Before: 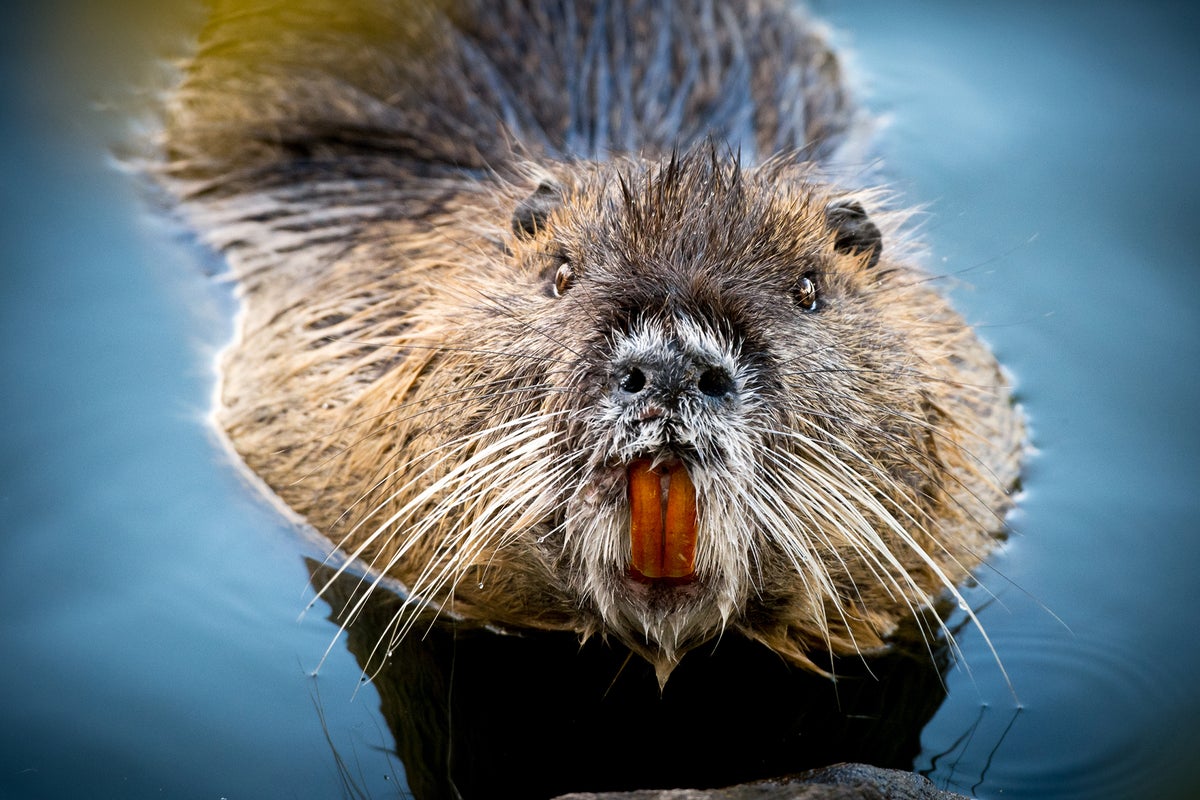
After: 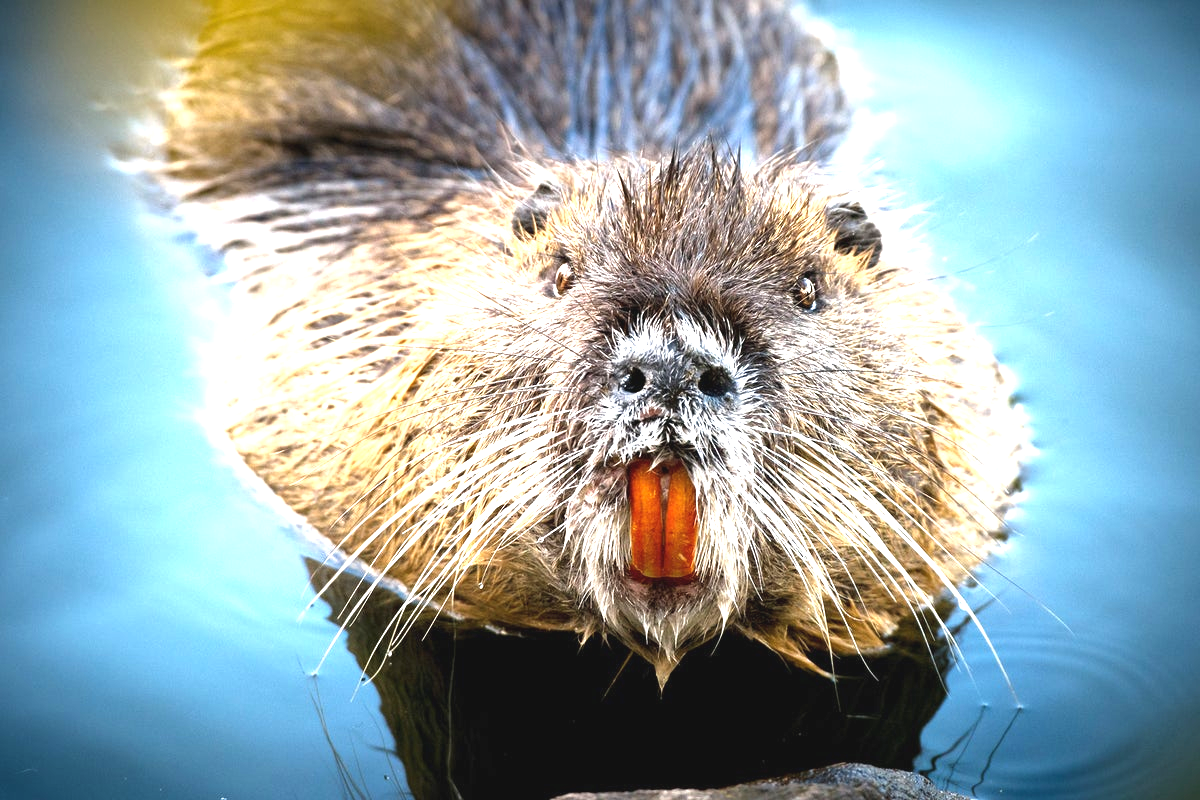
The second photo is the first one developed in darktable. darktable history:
shadows and highlights: shadows 25, highlights -25
exposure: black level correction -0.002, exposure 1.35 EV, compensate highlight preservation false
color balance: mode lift, gamma, gain (sRGB)
